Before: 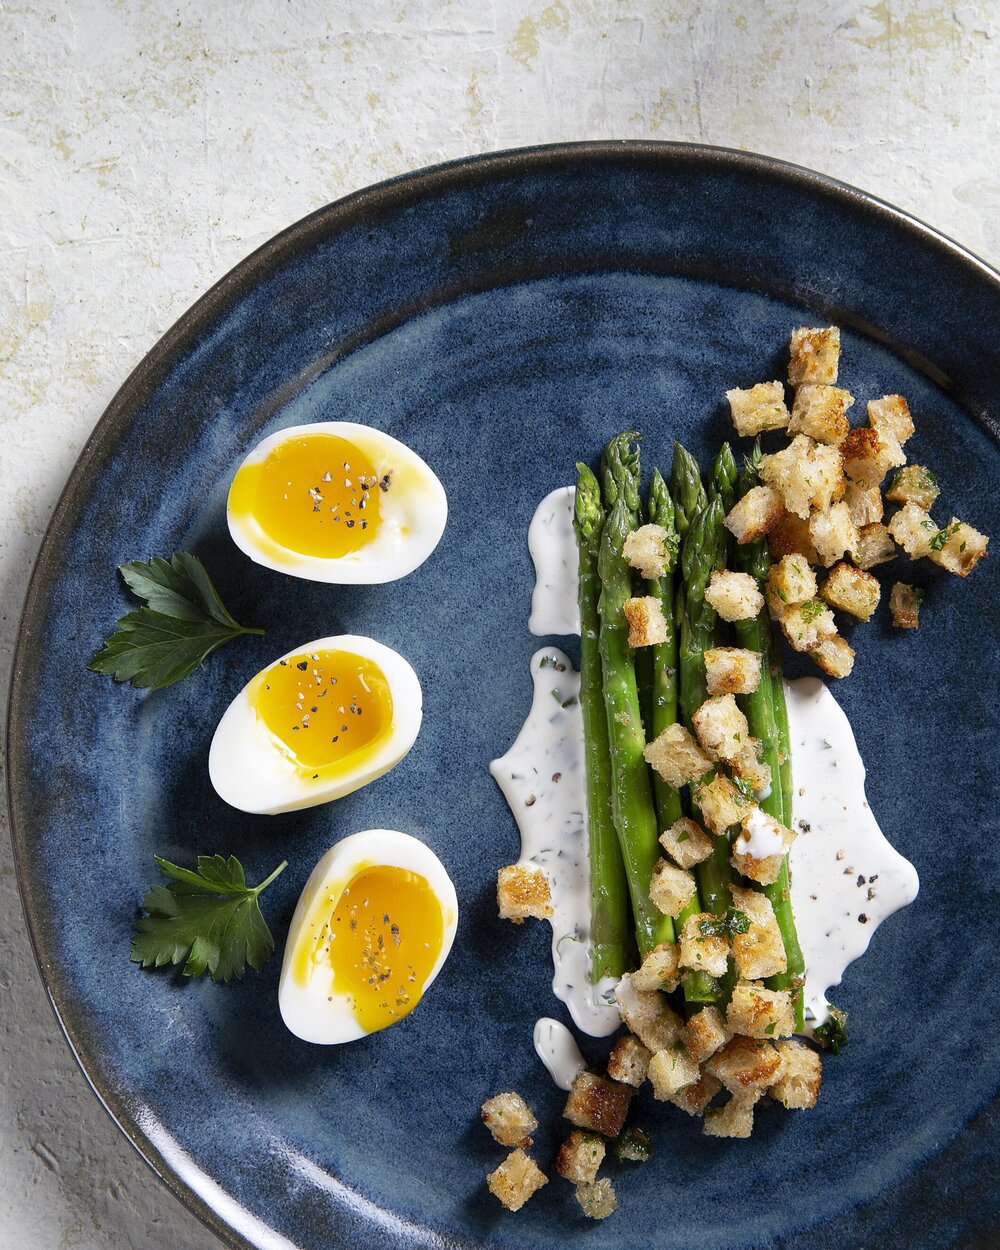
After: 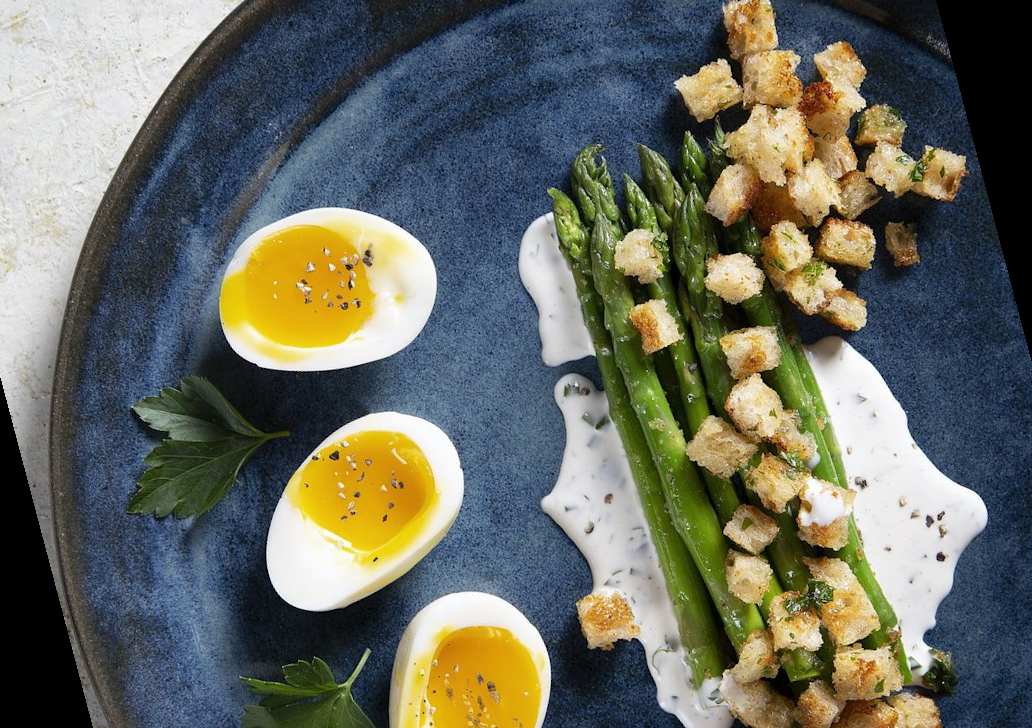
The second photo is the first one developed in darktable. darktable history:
color correction: saturation 0.99
rotate and perspective: rotation -14.8°, crop left 0.1, crop right 0.903, crop top 0.25, crop bottom 0.748
